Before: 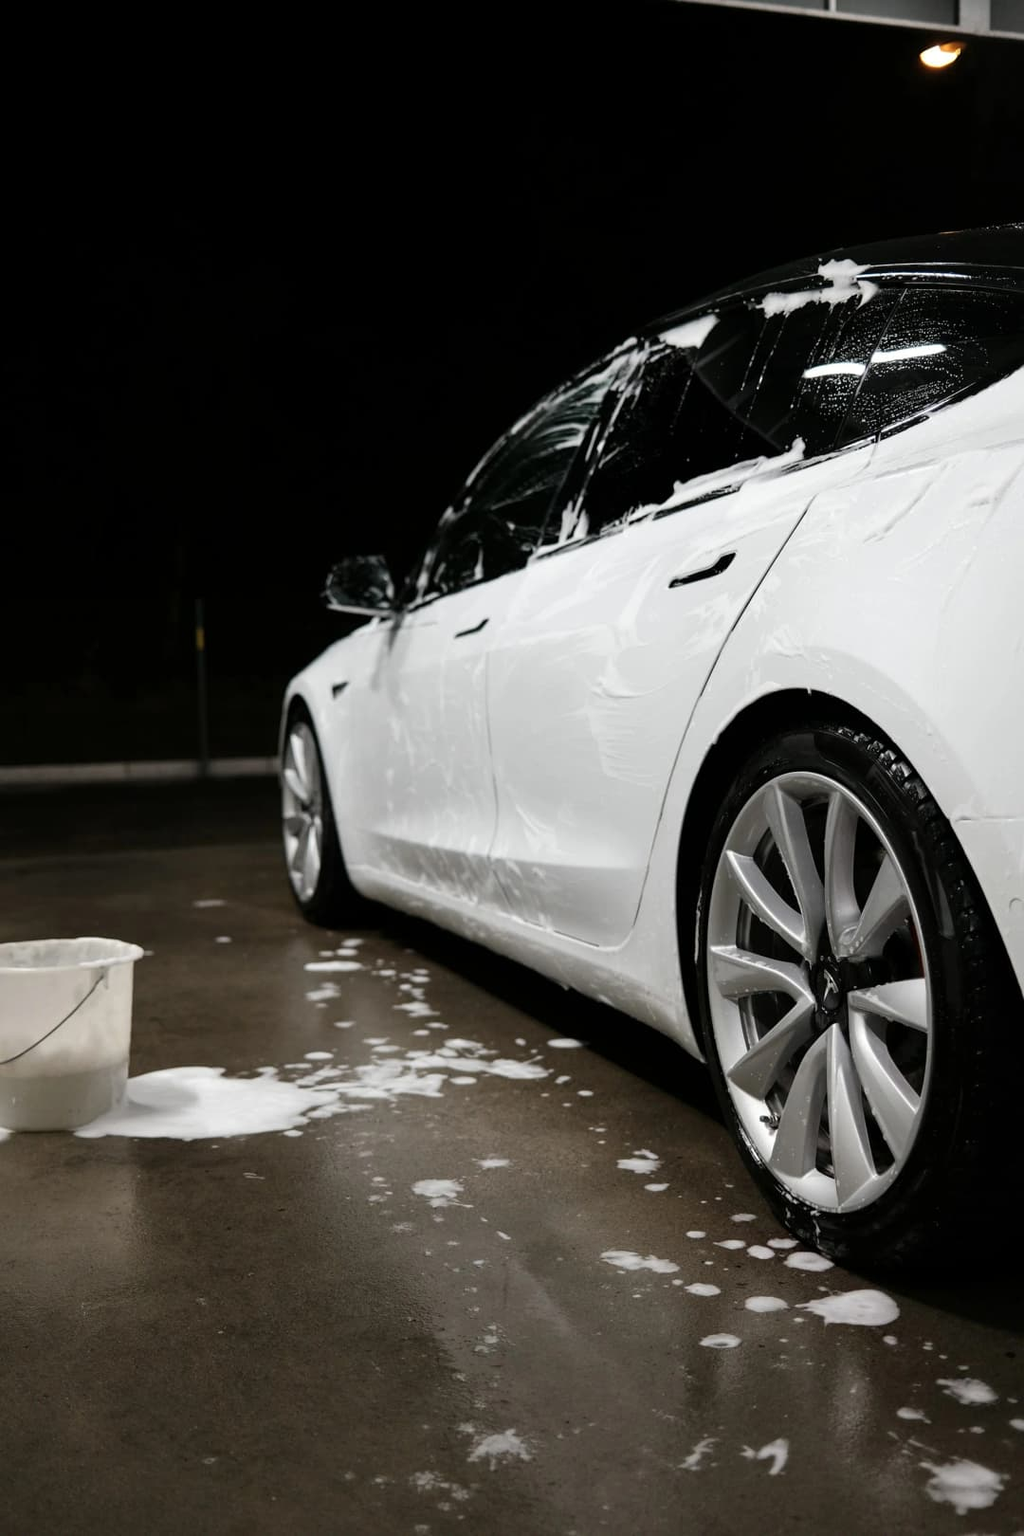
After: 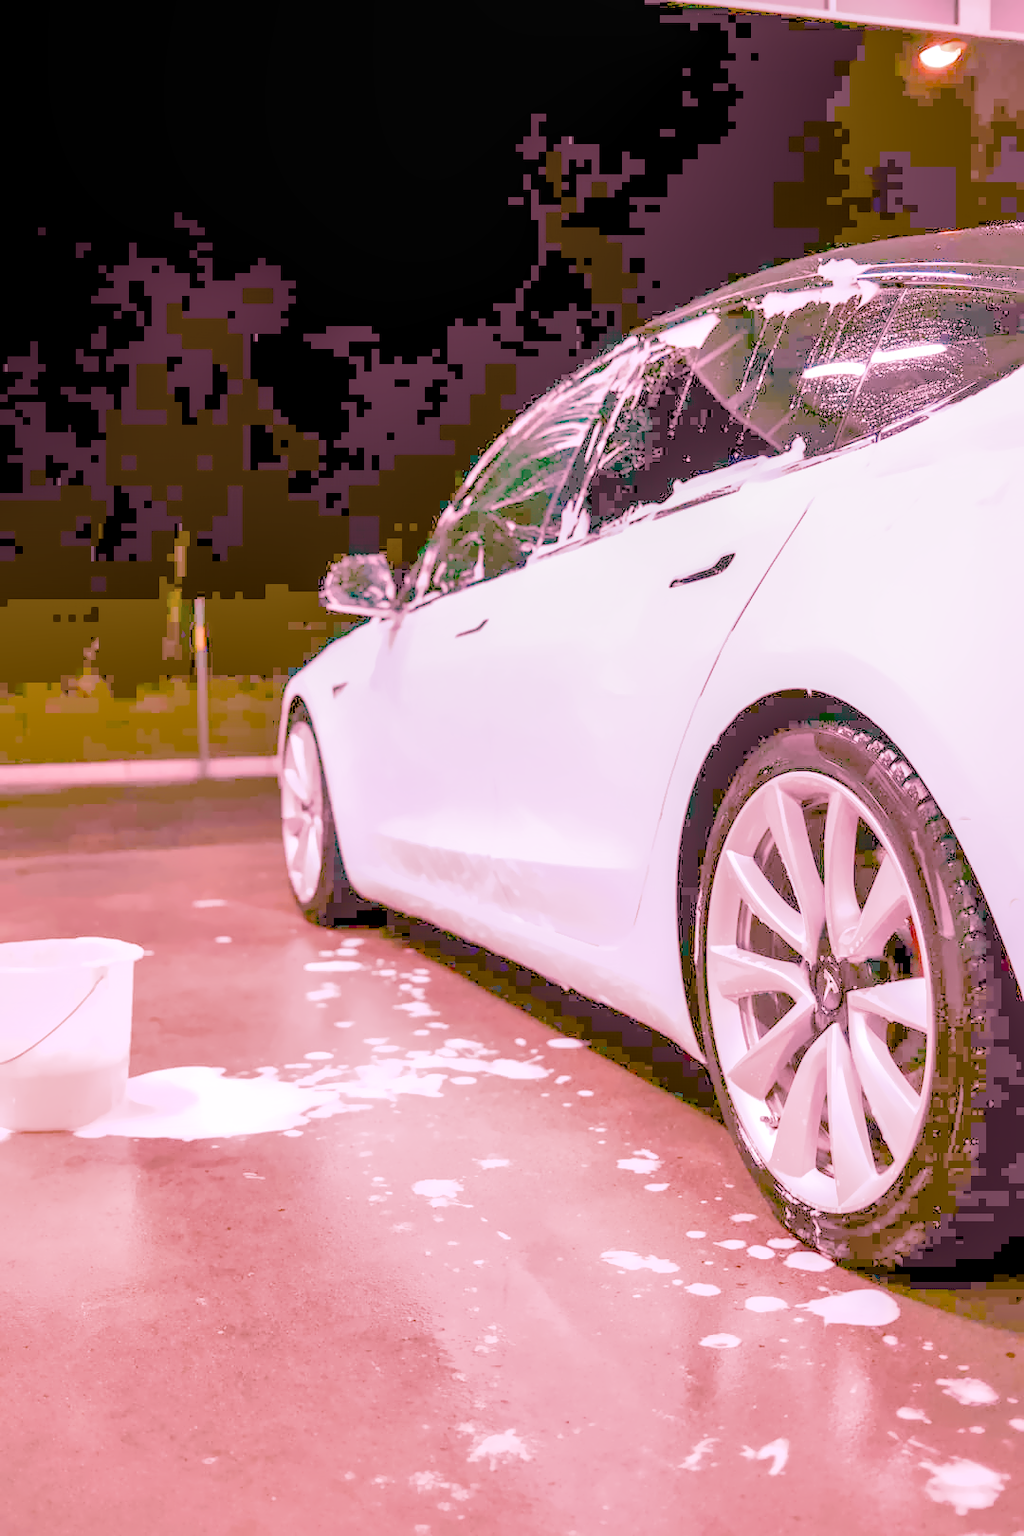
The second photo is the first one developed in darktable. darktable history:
white balance: red 2.229, blue 1.46
filmic rgb: black relative exposure -6.68 EV, white relative exposure 4.56 EV, hardness 3.25
raw chromatic aberrations: on, module defaults
color balance rgb: perceptual saturation grading › global saturation 25%, global vibrance 20%
highlight reconstruction: method reconstruct color, iterations 1, diameter of reconstruction 64 px
hot pixels: on, module defaults
exposure: black level correction 0.001, exposure 1.822 EV, compensate exposure bias true, compensate highlight preservation false
denoise (profiled): preserve shadows 1.38, scattering 0.008, a [-1, 0, 0], compensate highlight preservation false
lens correction: scale 1.01, crop 1, focal 100, aperture 2.8, distance 11.19, camera "Canon EOS RP", lens "Canon RF 100mm F2.8L Macro IS USM"
tone equalizer "relight: fill-in": -7 EV 0.15 EV, -6 EV 0.6 EV, -5 EV 1.15 EV, -4 EV 1.33 EV, -3 EV 1.15 EV, -2 EV 0.6 EV, -1 EV 0.15 EV, mask exposure compensation -0.5 EV
shadows and highlights: on, module defaults
local contrast: highlights 35%, detail 135%
